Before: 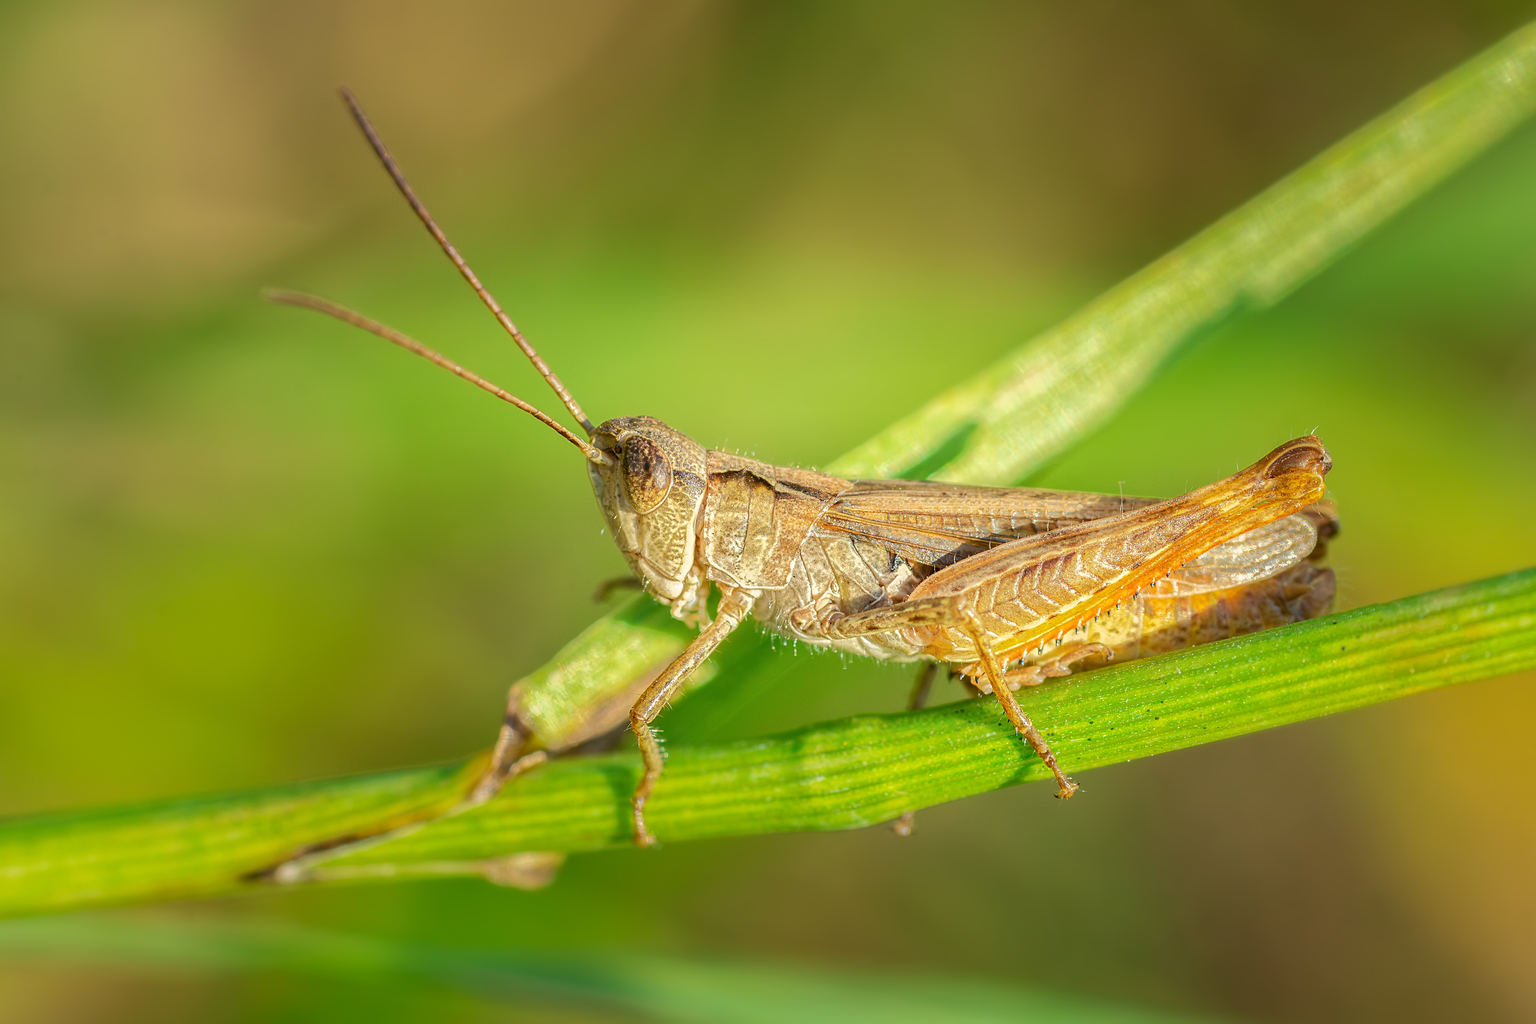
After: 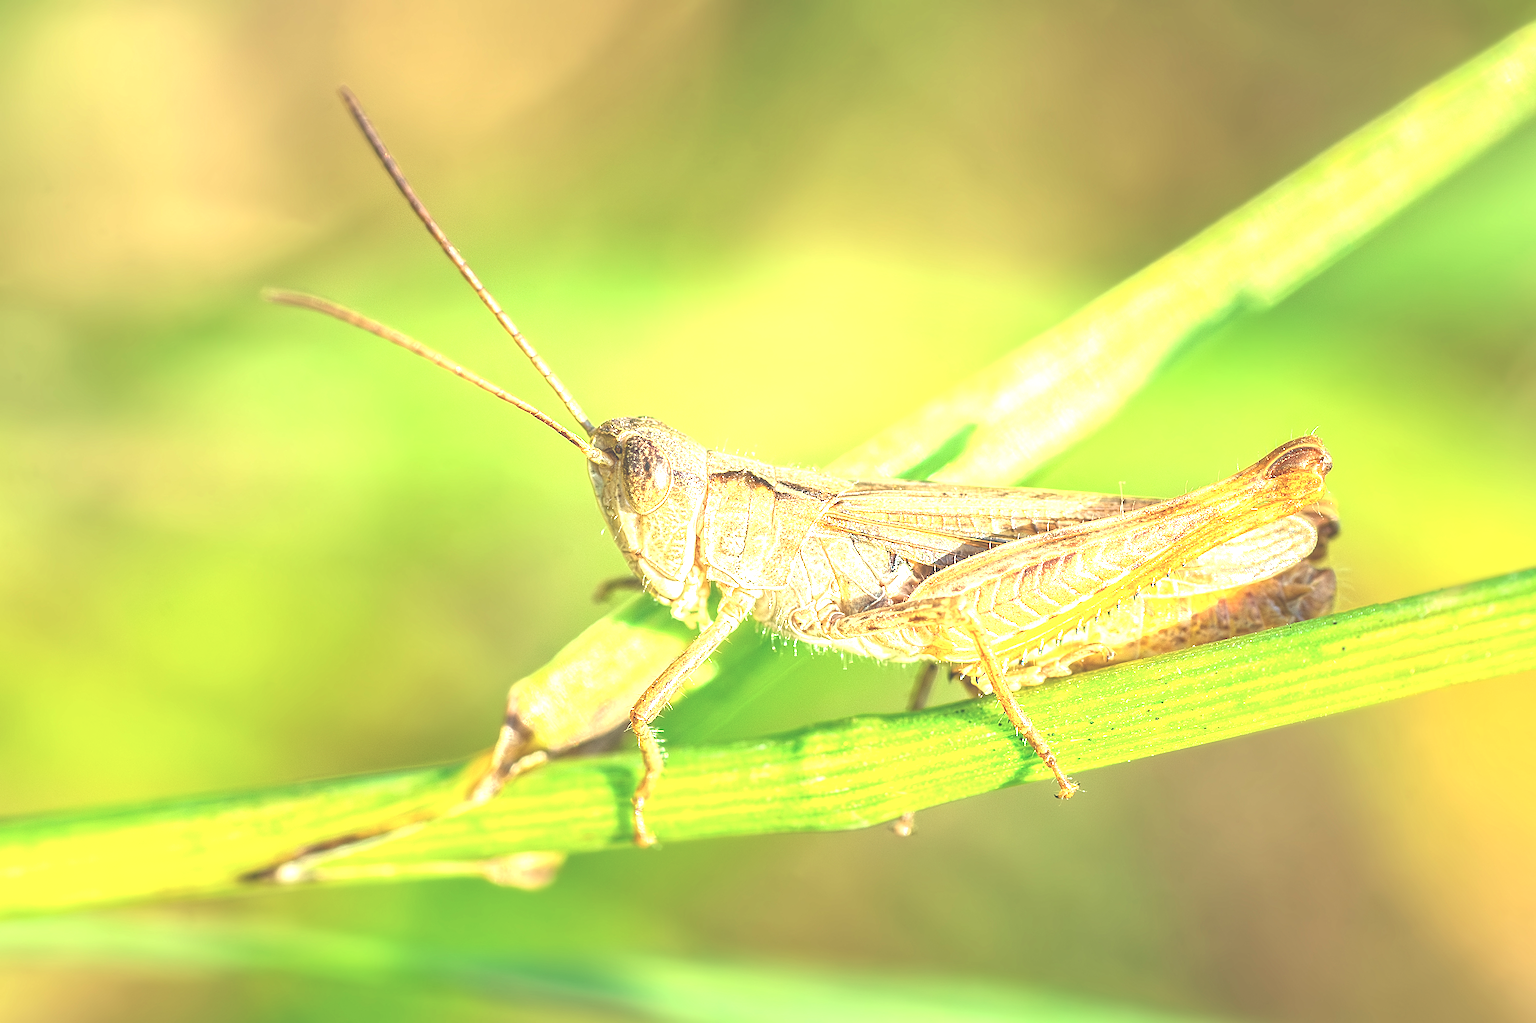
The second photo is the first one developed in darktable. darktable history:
sharpen: on, module defaults
exposure: black level correction -0.024, exposure 1.397 EV, compensate highlight preservation false
tone equalizer: -7 EV 0.164 EV, -6 EV 0.58 EV, -5 EV 1.13 EV, -4 EV 1.33 EV, -3 EV 1.13 EV, -2 EV 0.6 EV, -1 EV 0.163 EV
local contrast: on, module defaults
